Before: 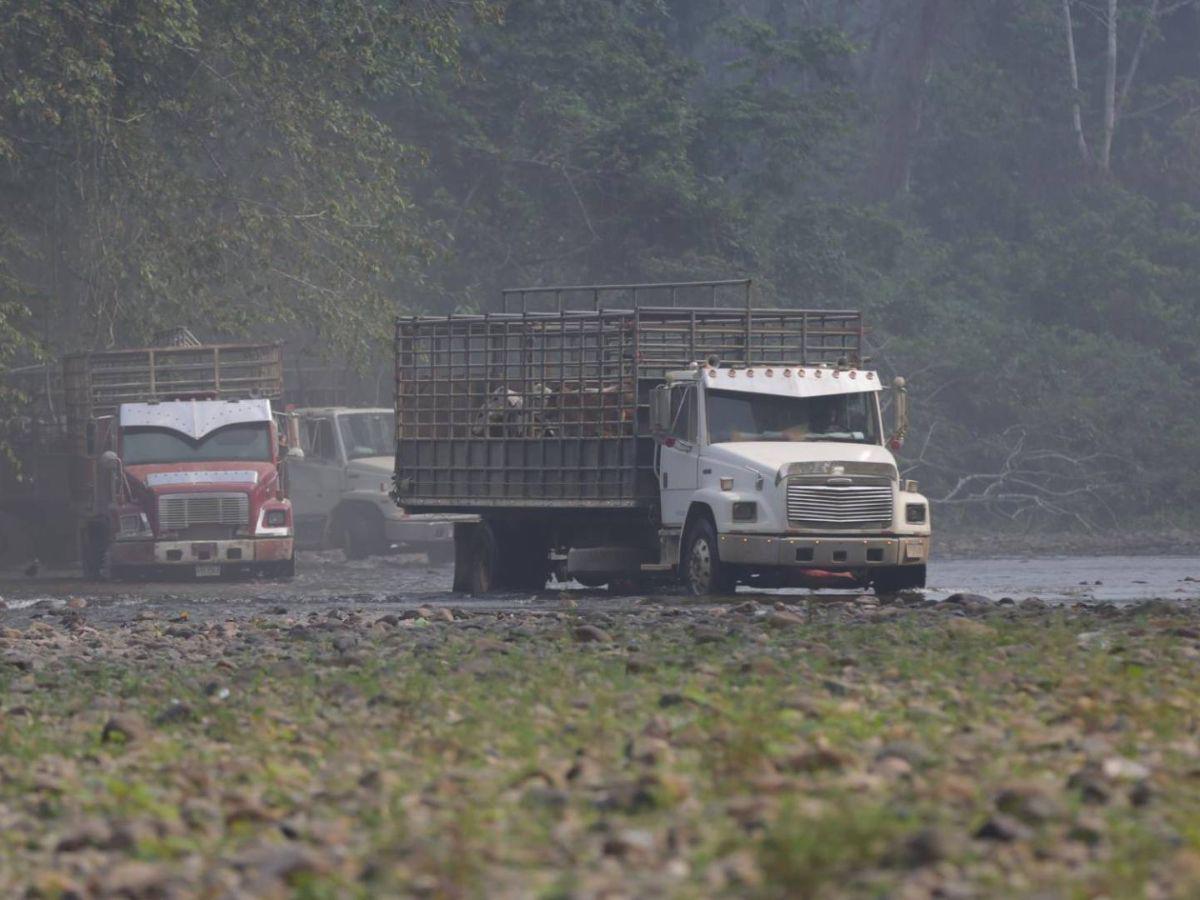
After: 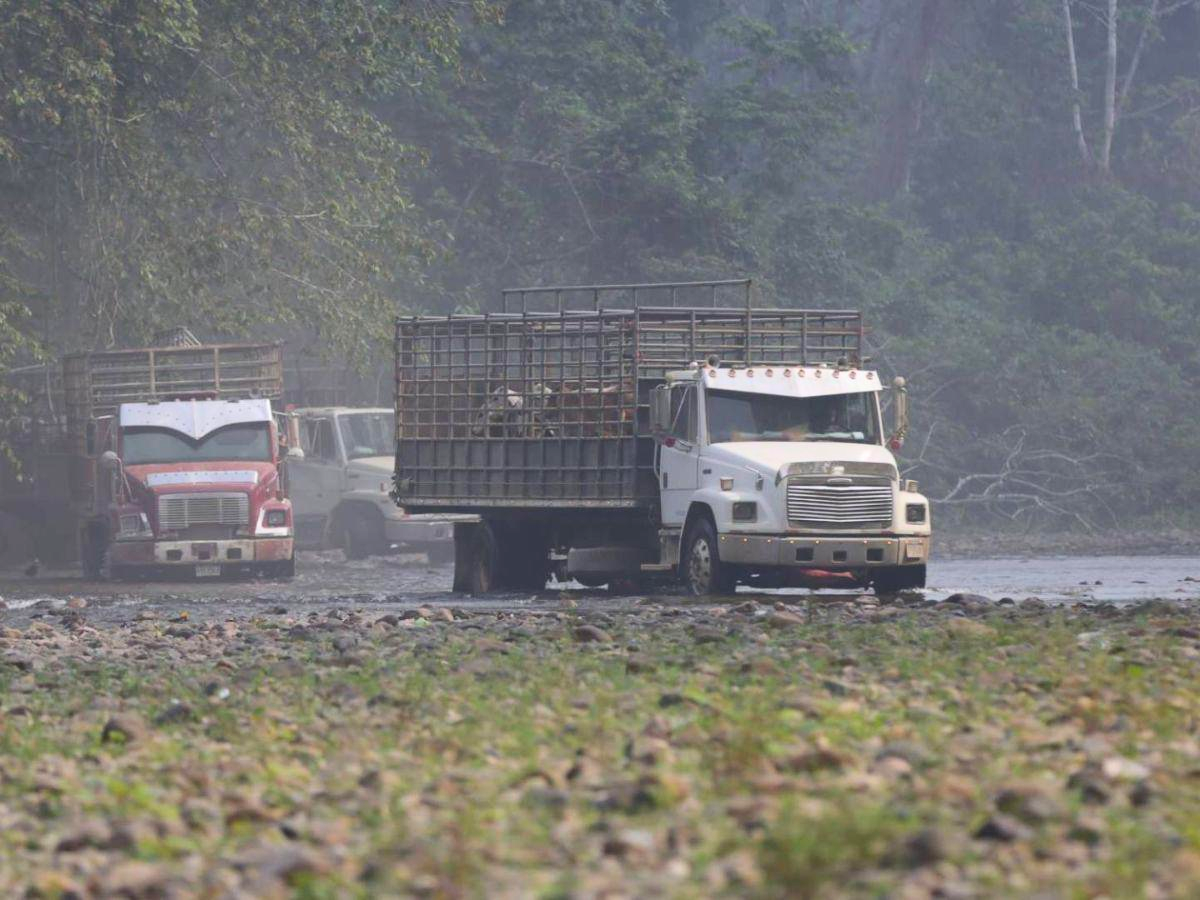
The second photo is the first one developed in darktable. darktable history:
contrast brightness saturation: contrast 0.203, brightness 0.159, saturation 0.225
